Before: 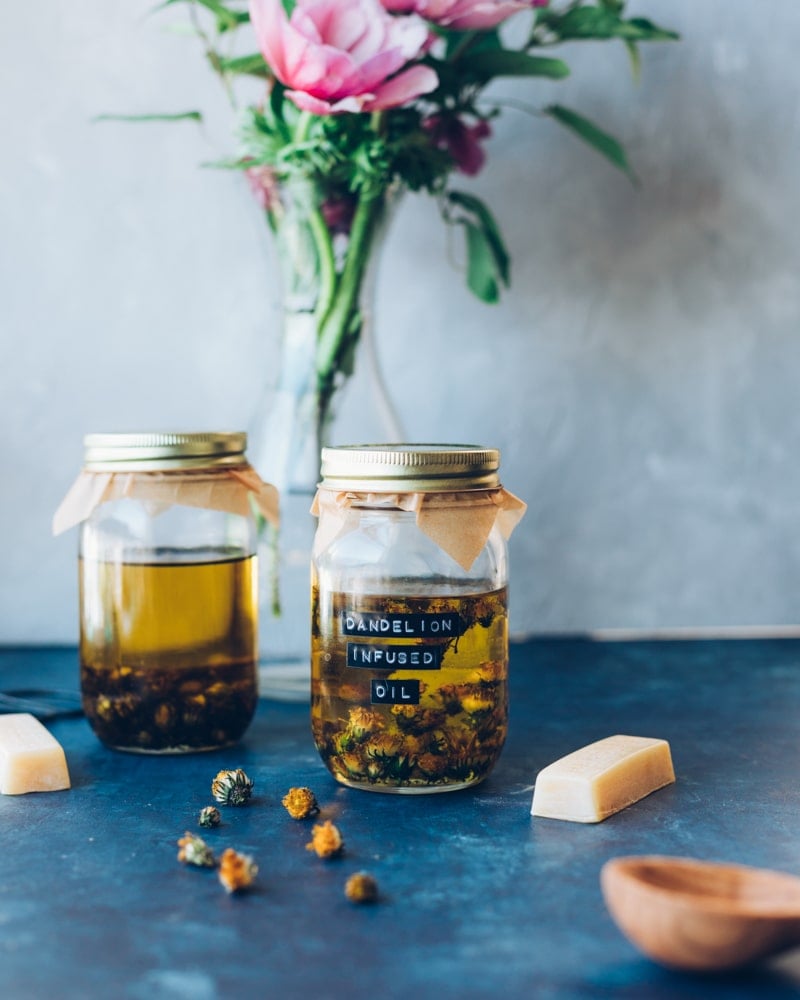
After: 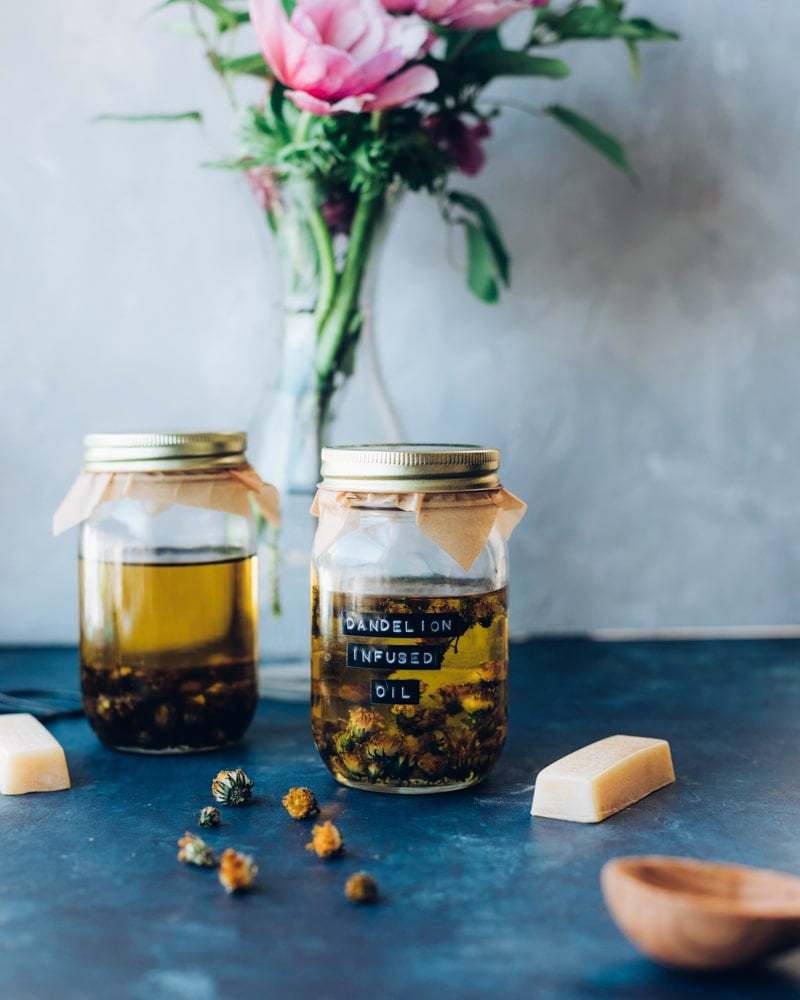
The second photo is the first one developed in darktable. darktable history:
tone equalizer: -8 EV -0.753 EV, -7 EV -0.711 EV, -6 EV -0.619 EV, -5 EV -0.4 EV, -3 EV 0.371 EV, -2 EV 0.6 EV, -1 EV 0.683 EV, +0 EV 0.756 EV
exposure: black level correction 0, exposure -0.74 EV, compensate highlight preservation false
